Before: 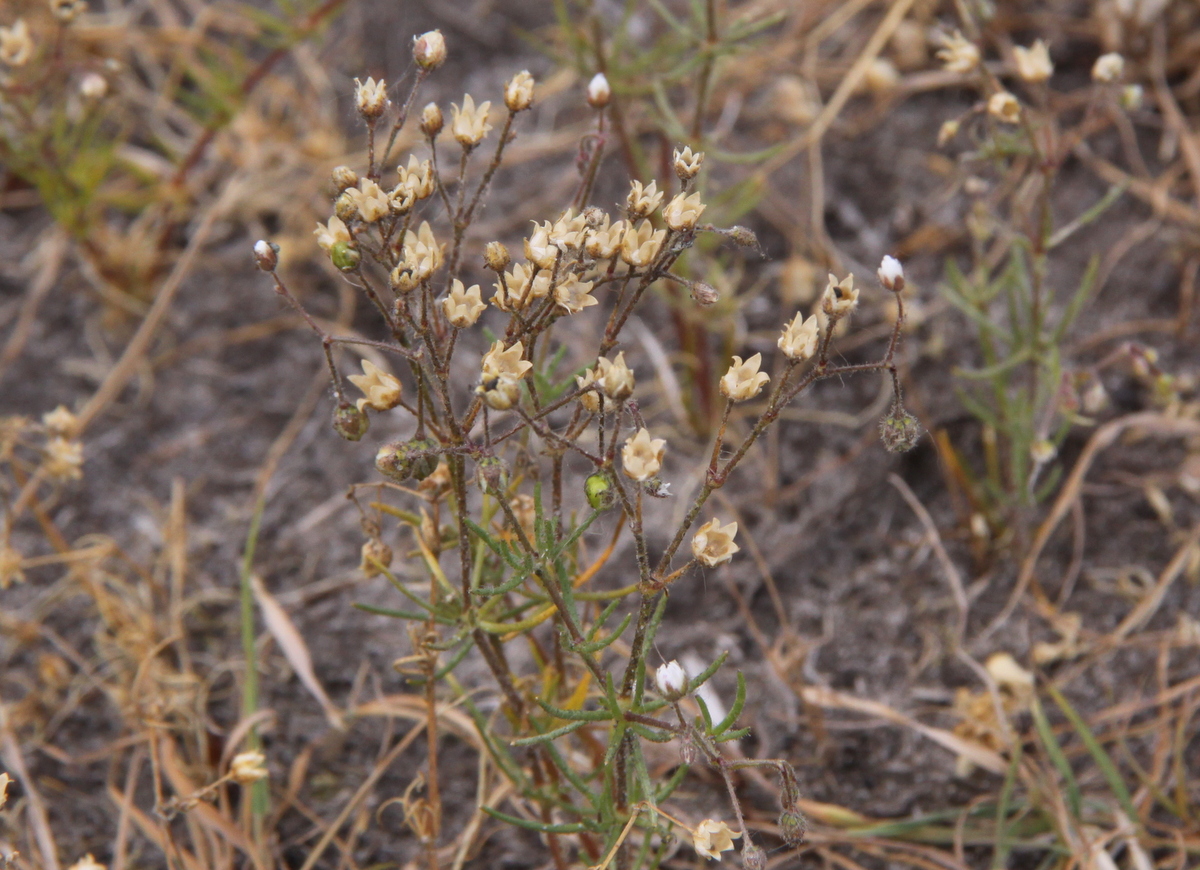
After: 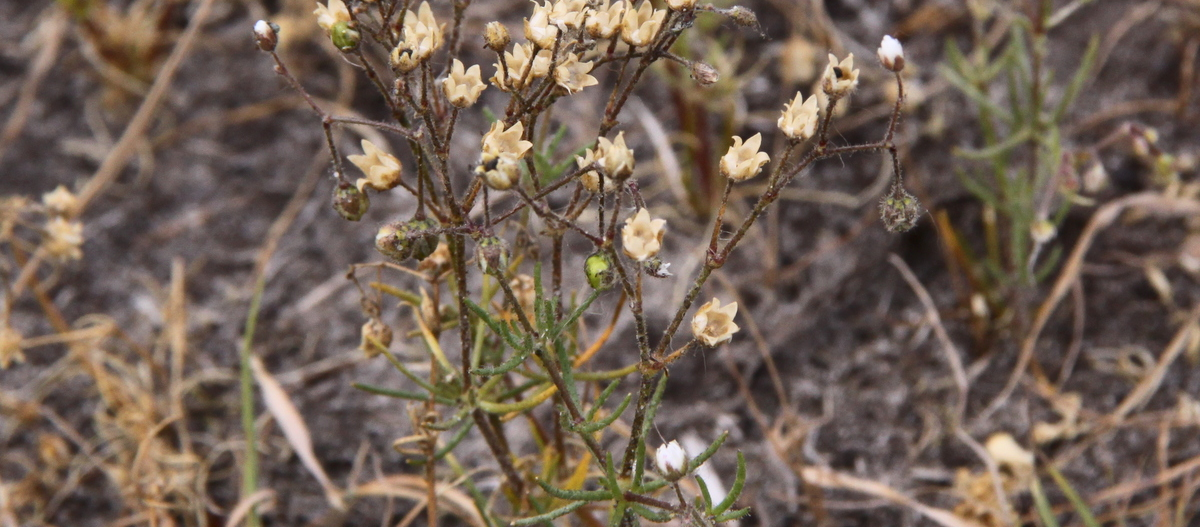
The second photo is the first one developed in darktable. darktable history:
contrast brightness saturation: contrast 0.218
crop and rotate: top 25.312%, bottom 14.036%
